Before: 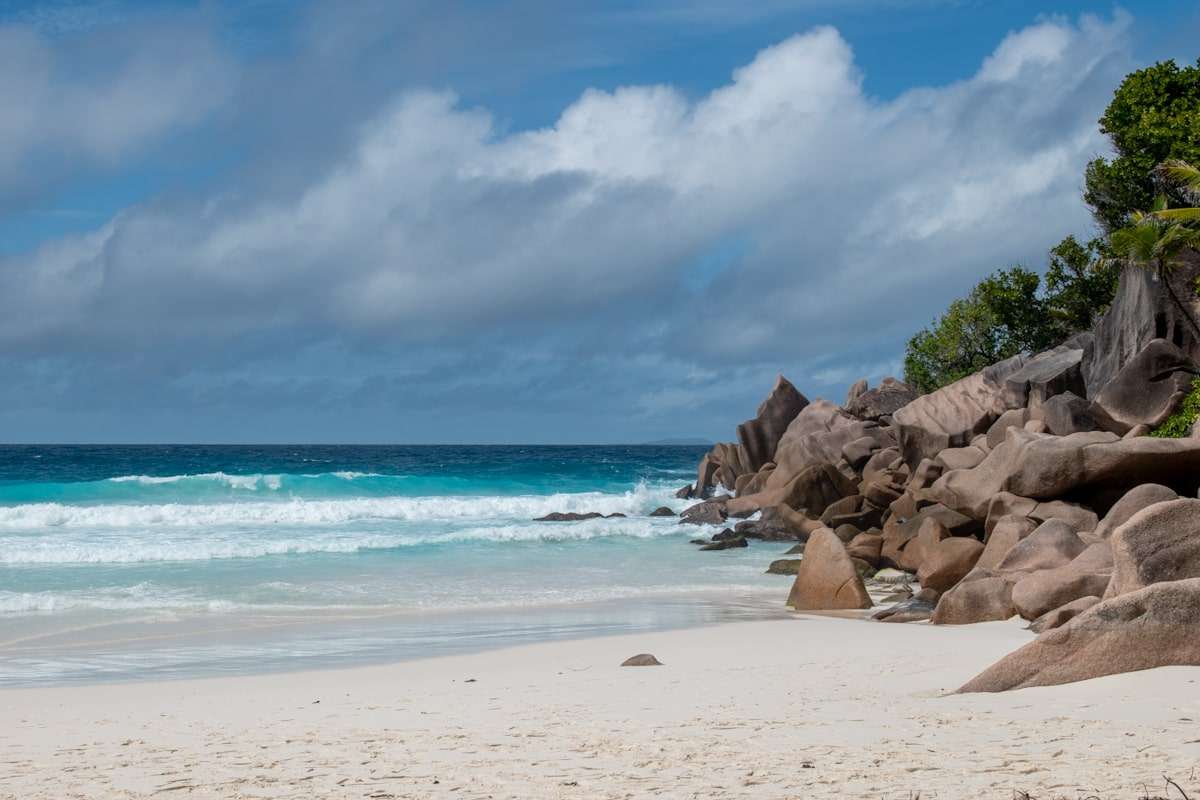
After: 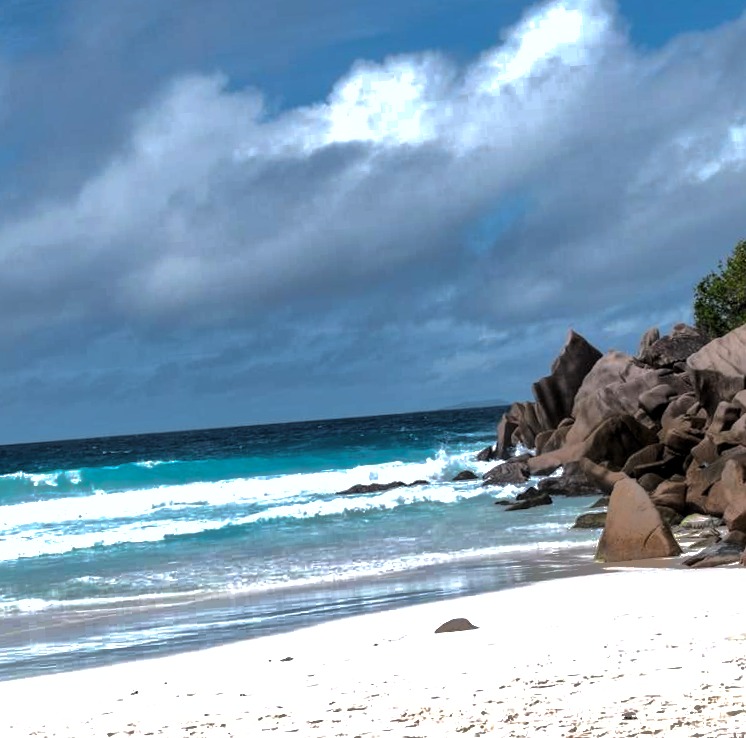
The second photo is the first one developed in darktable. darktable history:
white balance: red 0.983, blue 1.036
rotate and perspective: rotation -4.57°, crop left 0.054, crop right 0.944, crop top 0.087, crop bottom 0.914
shadows and highlights: shadows -19.91, highlights -73.15
crop and rotate: left 15.055%, right 18.278%
levels: levels [0.044, 0.475, 0.791]
